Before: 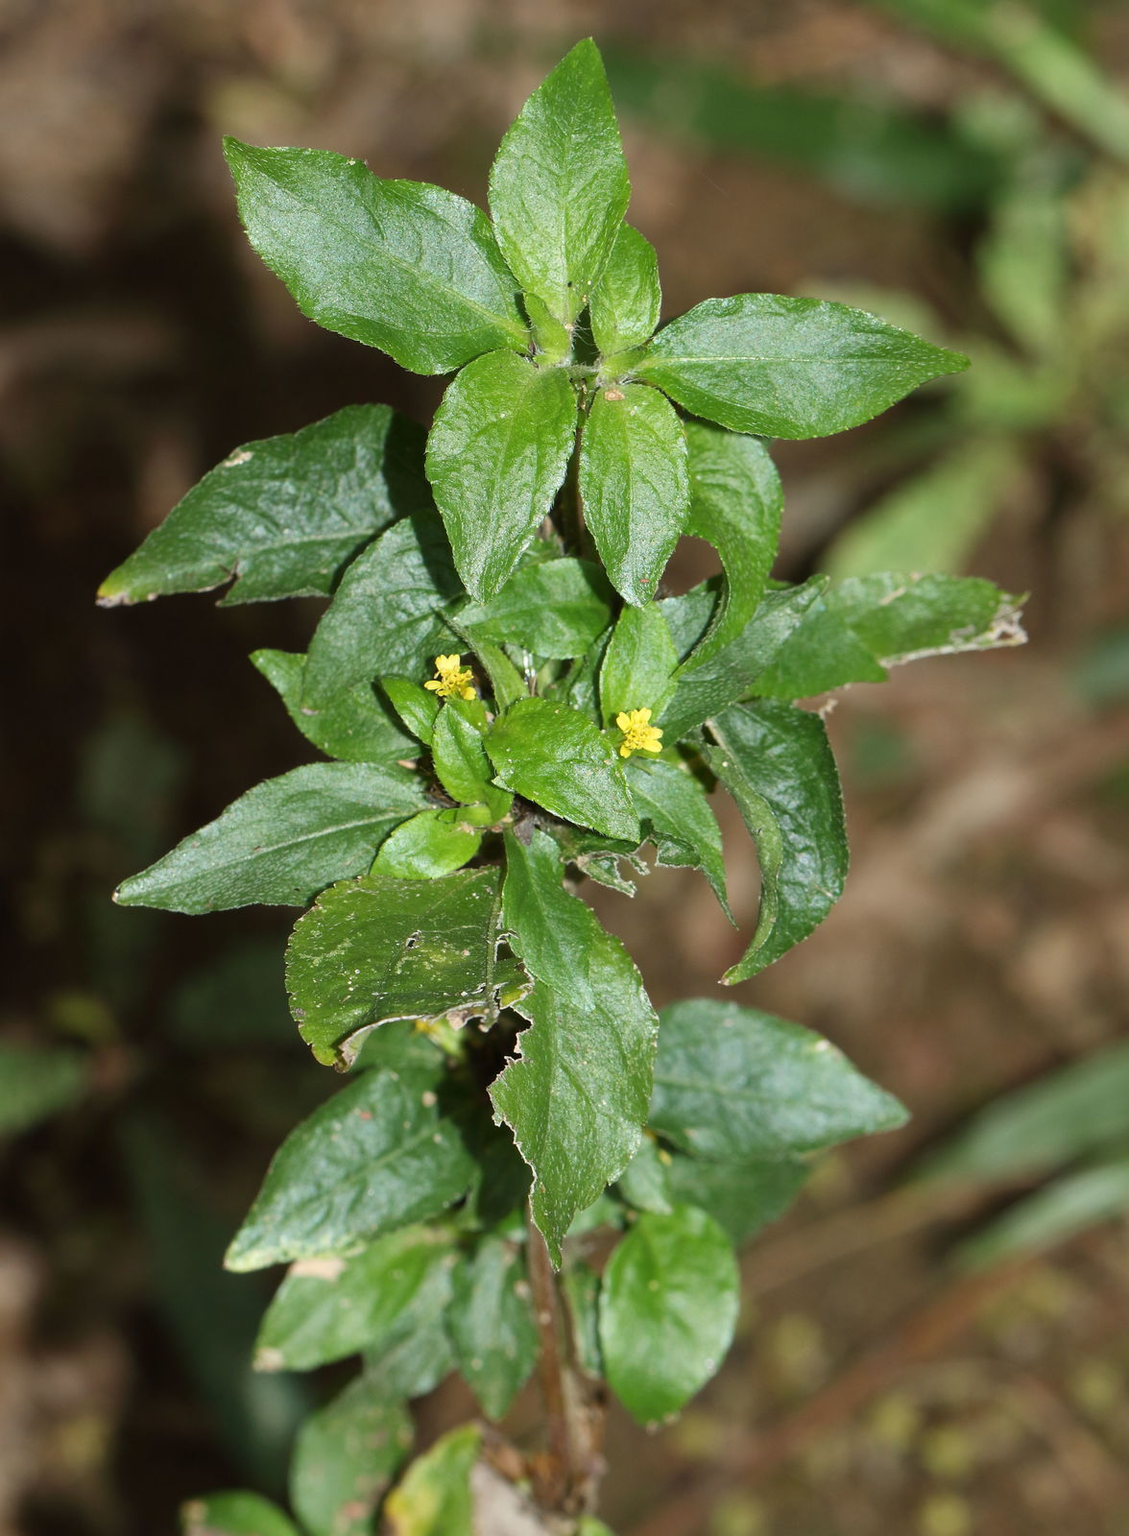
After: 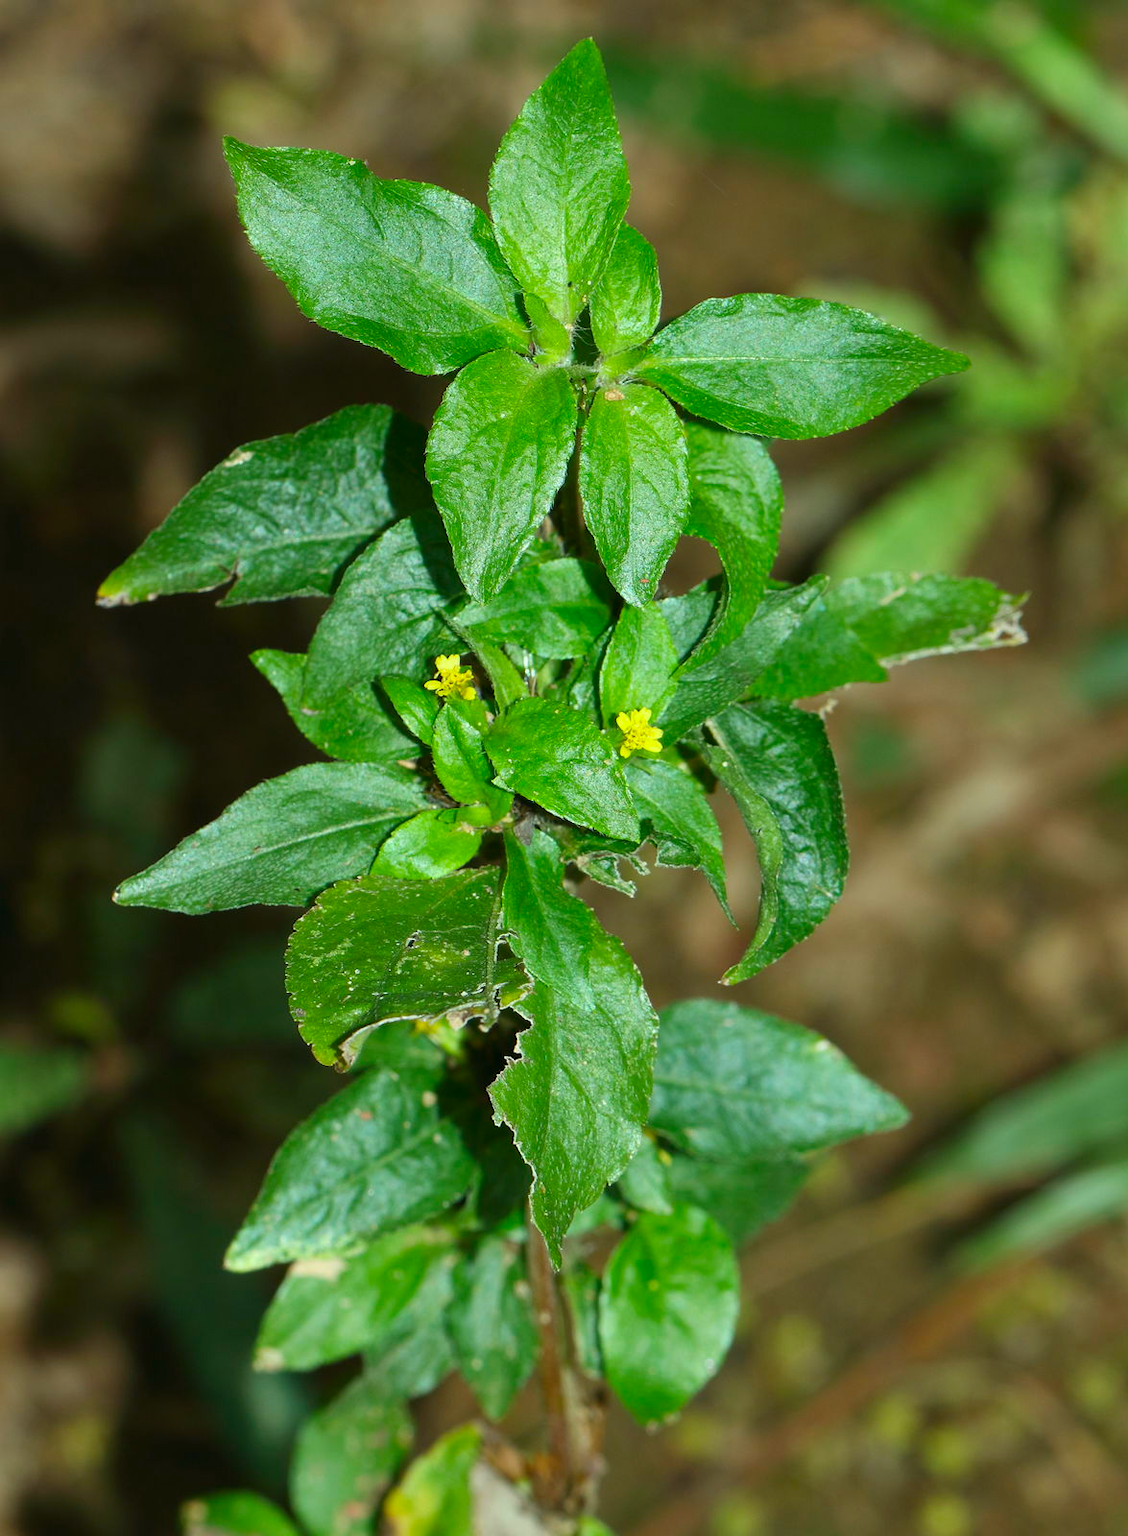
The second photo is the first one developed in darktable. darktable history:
color correction: highlights a* -7.57, highlights b* 1.04, shadows a* -3.27, saturation 1.38
